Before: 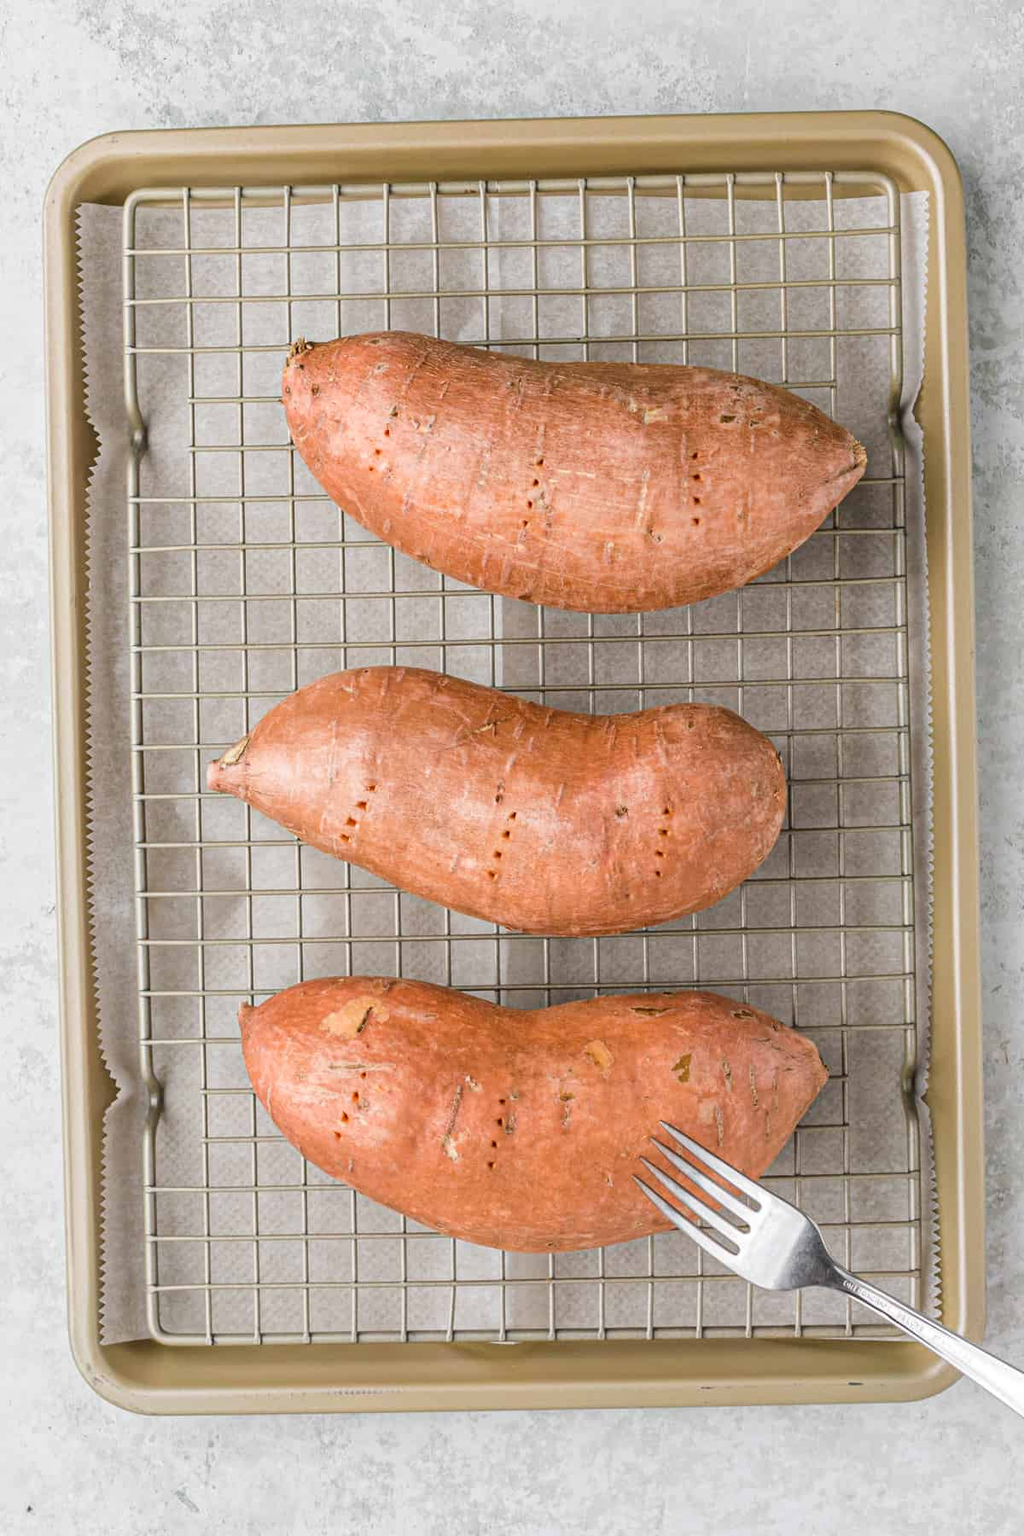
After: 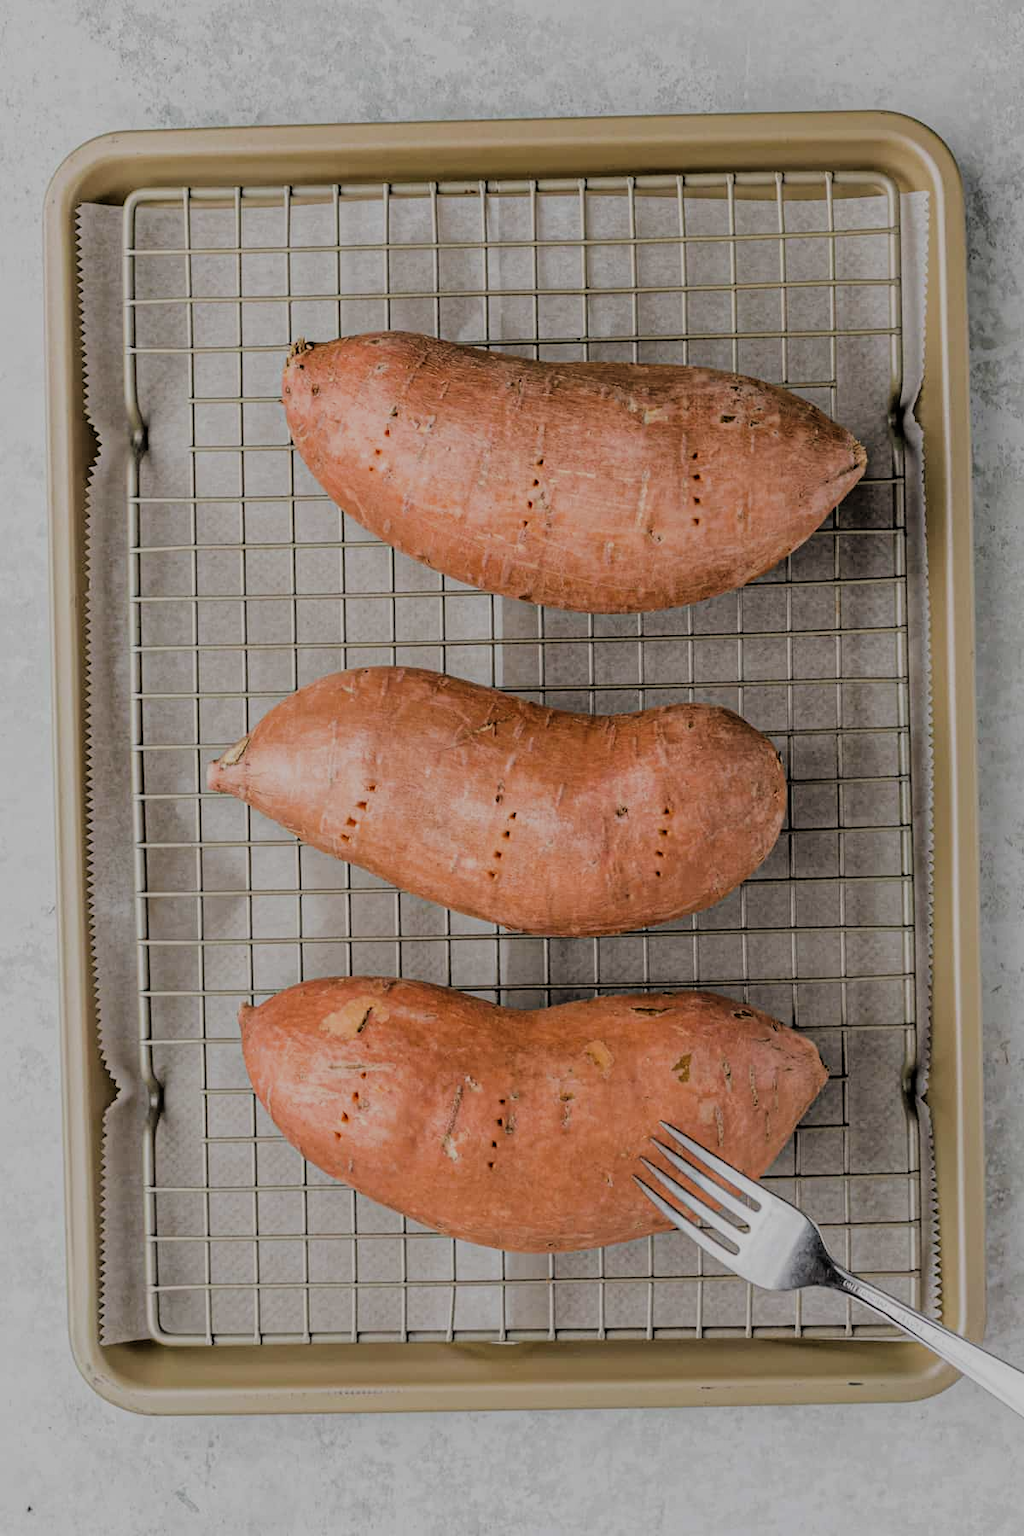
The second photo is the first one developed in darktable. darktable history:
filmic rgb: black relative exposure -4.39 EV, white relative exposure 5.04 EV, threshold 3.05 EV, hardness 2.2, latitude 39.76%, contrast 1.151, highlights saturation mix 11.49%, shadows ↔ highlights balance 1.14%, enable highlight reconstruction true
exposure: black level correction 0, exposure -0.686 EV, compensate exposure bias true, compensate highlight preservation false
